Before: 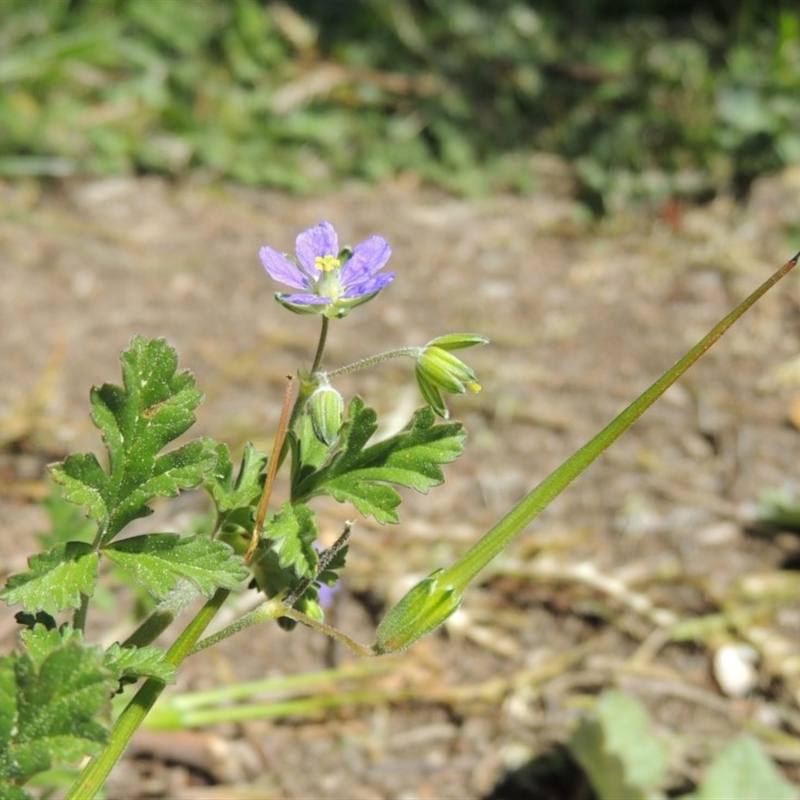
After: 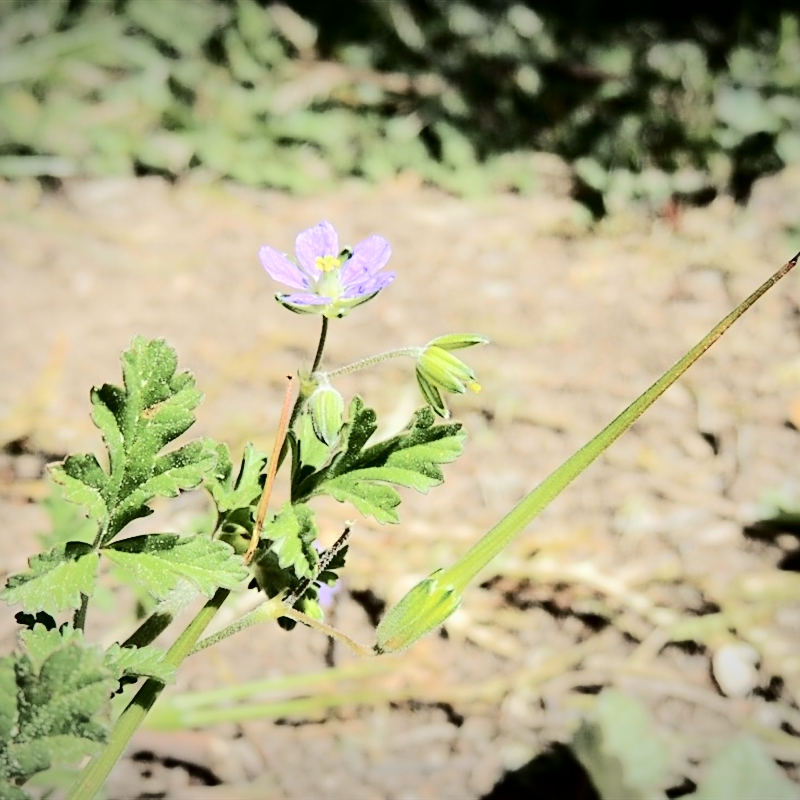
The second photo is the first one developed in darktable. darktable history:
vignetting: fall-off radius 99.21%, brightness -0.457, saturation -0.294, width/height ratio 1.343
exposure: exposure -0.157 EV, compensate highlight preservation false
sharpen: on, module defaults
tone curve: curves: ch0 [(0, 0) (0.086, 0.006) (0.148, 0.021) (0.245, 0.105) (0.374, 0.401) (0.444, 0.631) (0.778, 0.915) (1, 1)], color space Lab, independent channels, preserve colors none
tone equalizer: on, module defaults
